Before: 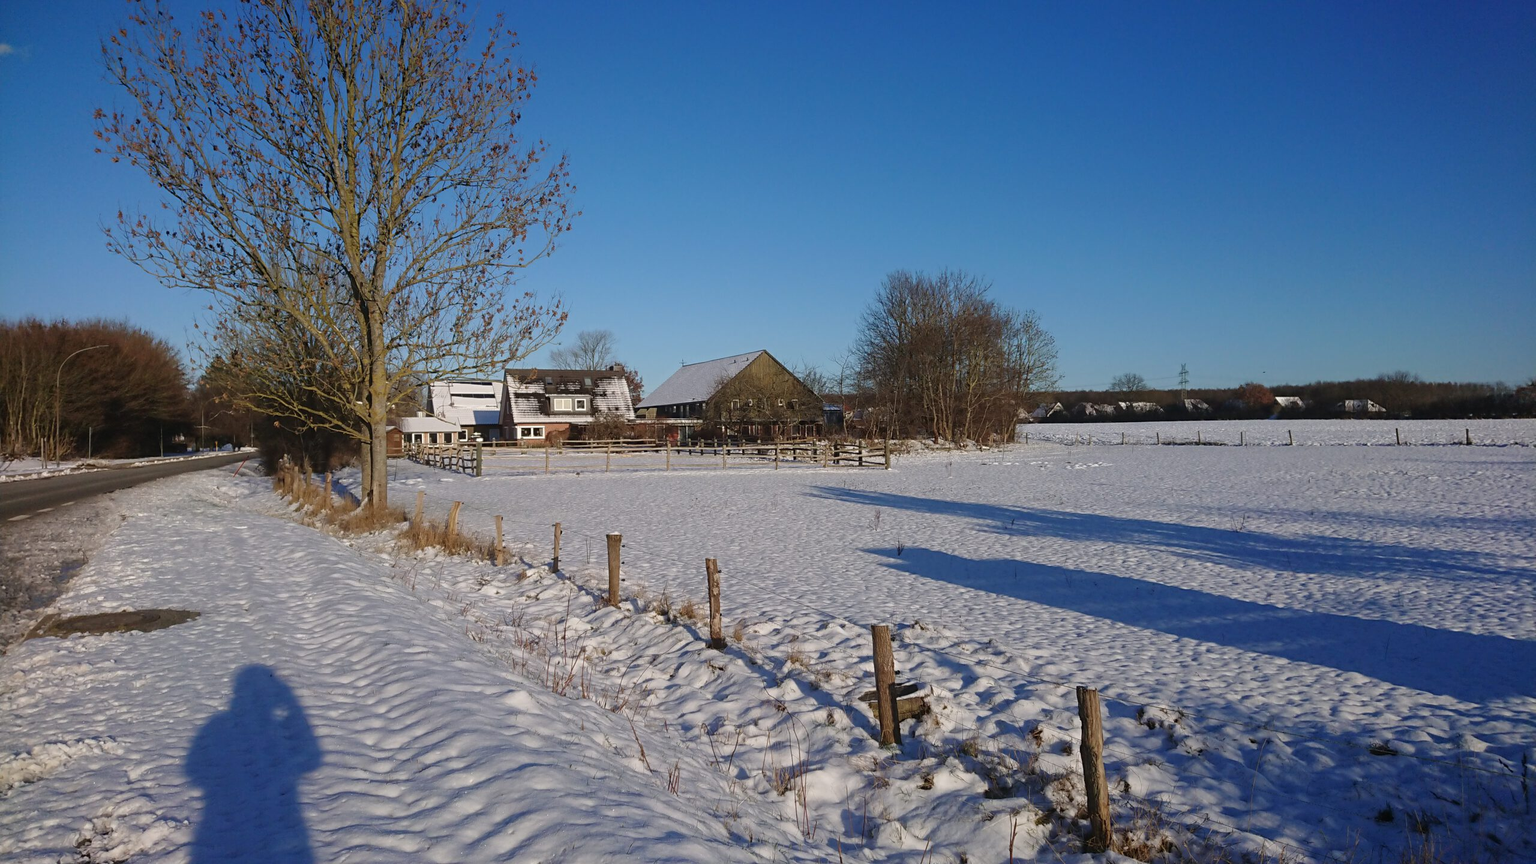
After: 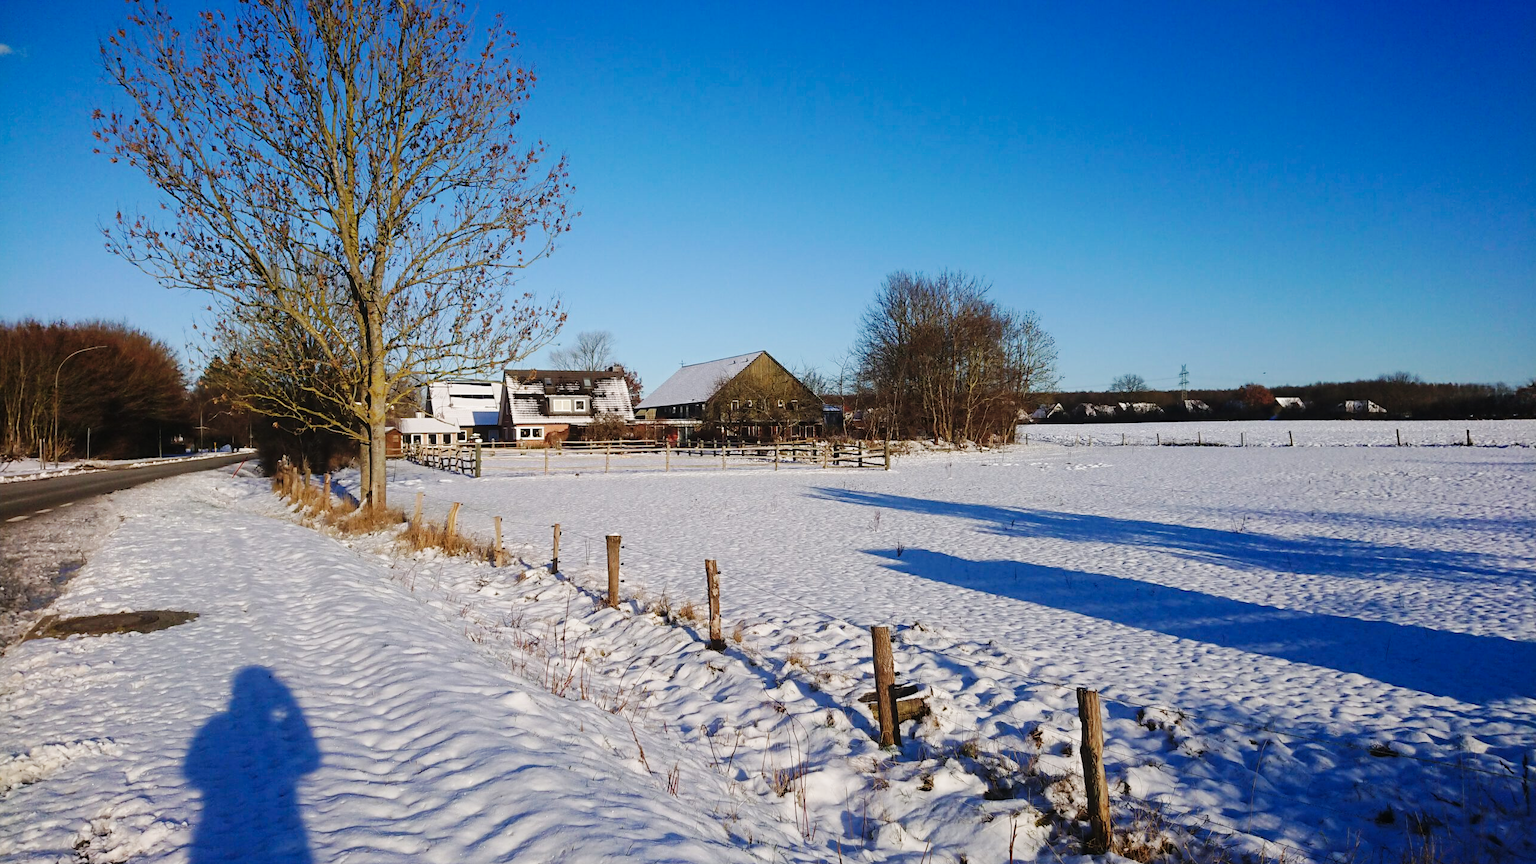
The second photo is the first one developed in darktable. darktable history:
base curve: curves: ch0 [(0, 0) (0.032, 0.025) (0.121, 0.166) (0.206, 0.329) (0.605, 0.79) (1, 1)], preserve colors none
crop: left 0.148%
